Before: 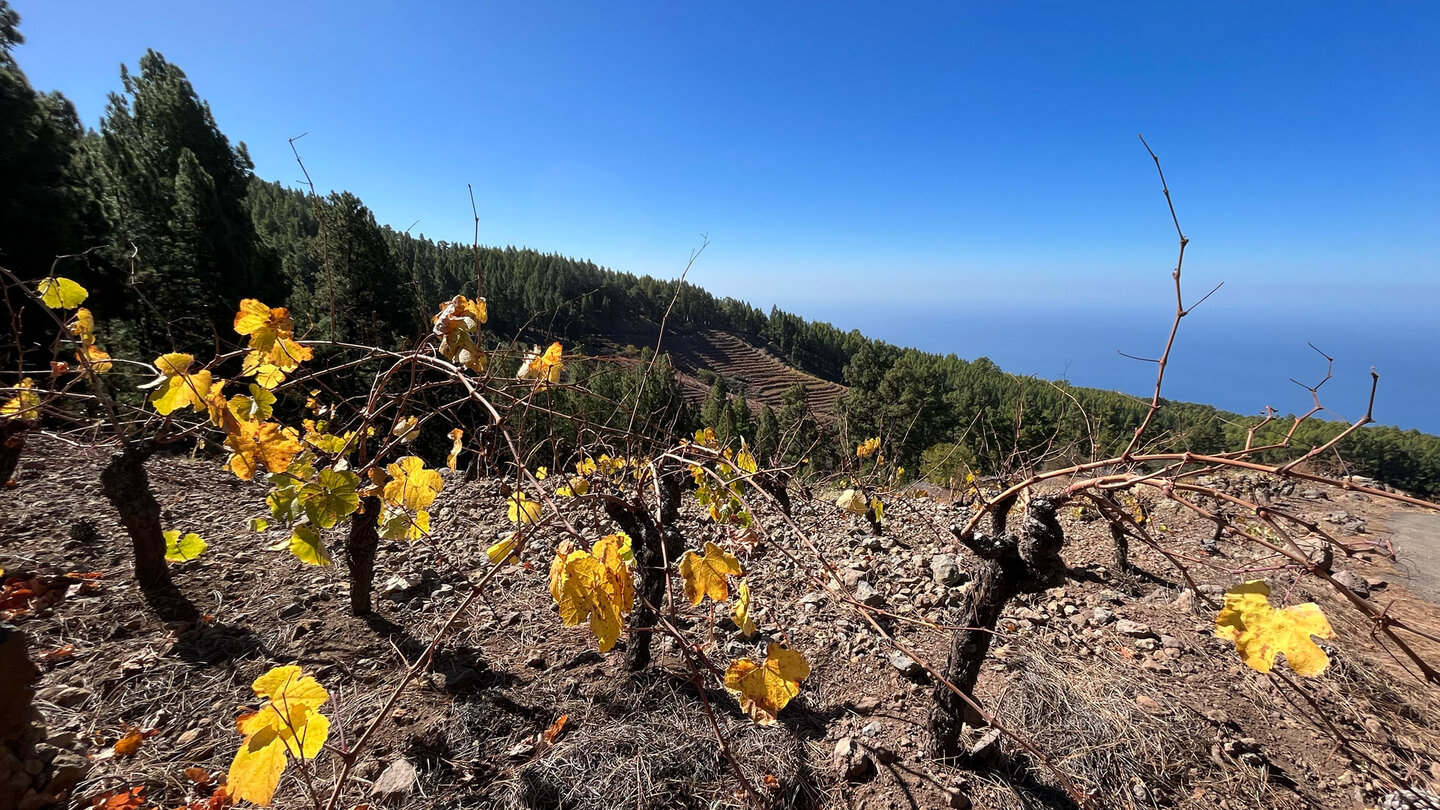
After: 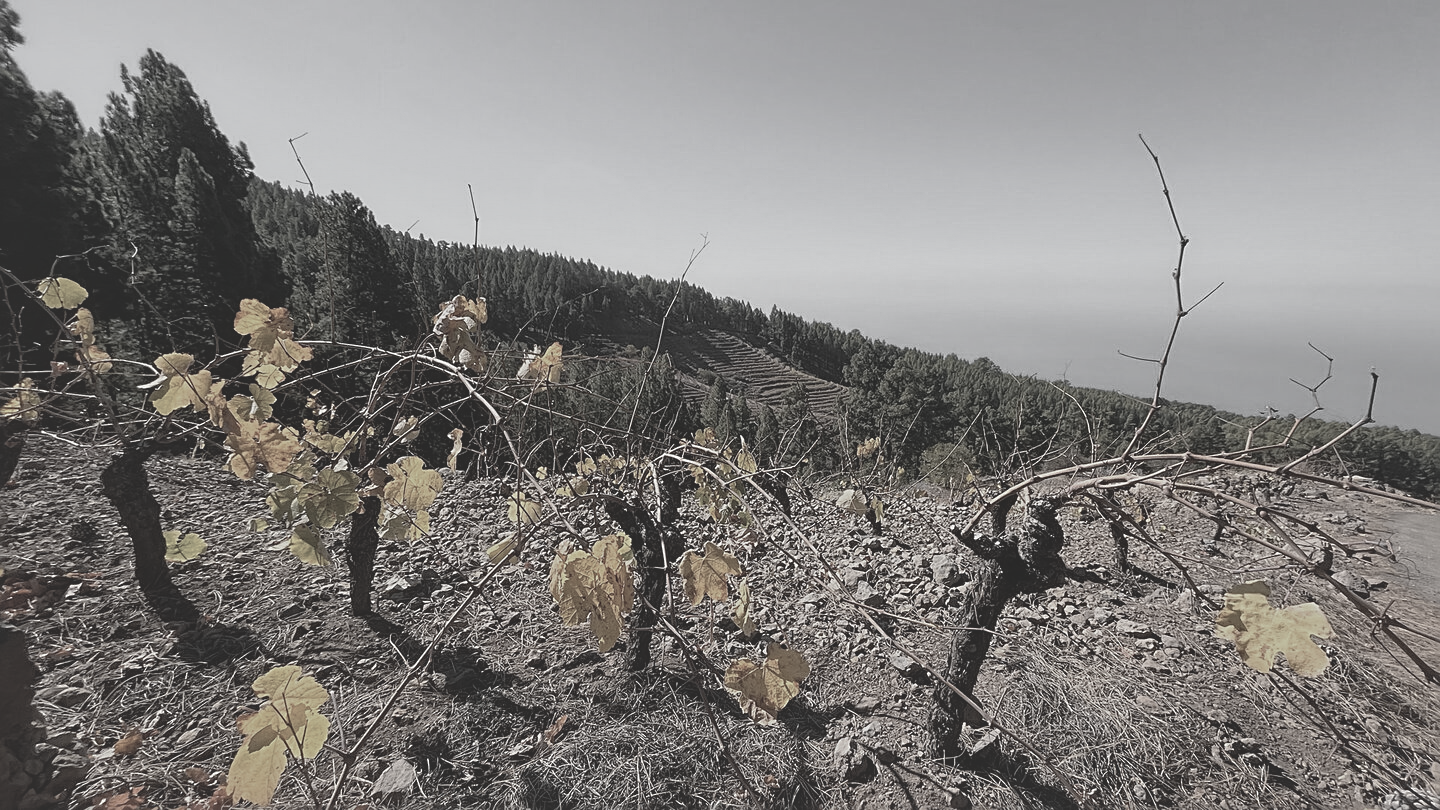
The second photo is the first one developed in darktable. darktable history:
contrast brightness saturation: contrast -0.248, saturation -0.442
color zones: curves: ch0 [(0, 0.613) (0.01, 0.613) (0.245, 0.448) (0.498, 0.529) (0.642, 0.665) (0.879, 0.777) (0.99, 0.613)]; ch1 [(0, 0.035) (0.121, 0.189) (0.259, 0.197) (0.415, 0.061) (0.589, 0.022) (0.732, 0.022) (0.857, 0.026) (0.991, 0.053)]
sharpen: on, module defaults
contrast equalizer: octaves 7, y [[0.5 ×6], [0.5 ×6], [0.5 ×6], [0 ×6], [0, 0, 0, 0.581, 0.011, 0]]
color correction: highlights b* 0.028
shadows and highlights: on, module defaults
